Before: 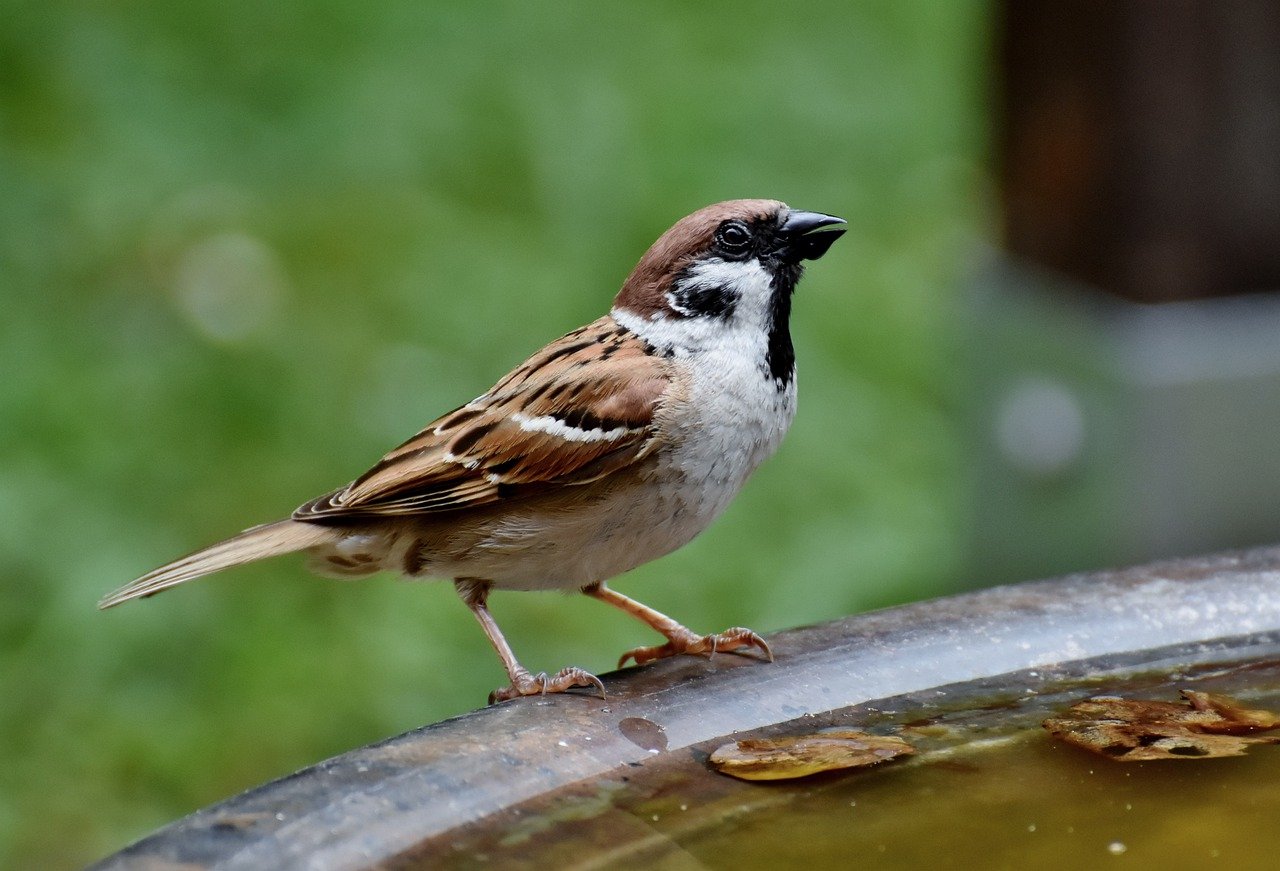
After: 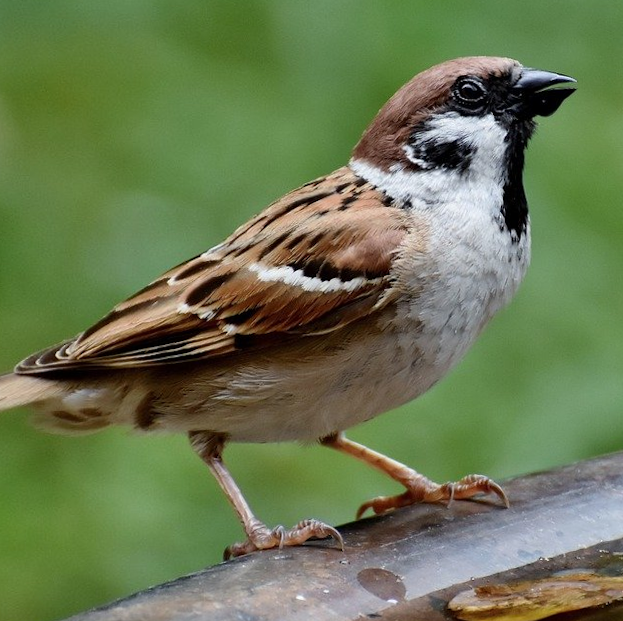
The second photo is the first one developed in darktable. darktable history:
rotate and perspective: rotation -0.013°, lens shift (vertical) -0.027, lens shift (horizontal) 0.178, crop left 0.016, crop right 0.989, crop top 0.082, crop bottom 0.918
crop and rotate: angle 0.02°, left 24.353%, top 13.219%, right 26.156%, bottom 8.224%
